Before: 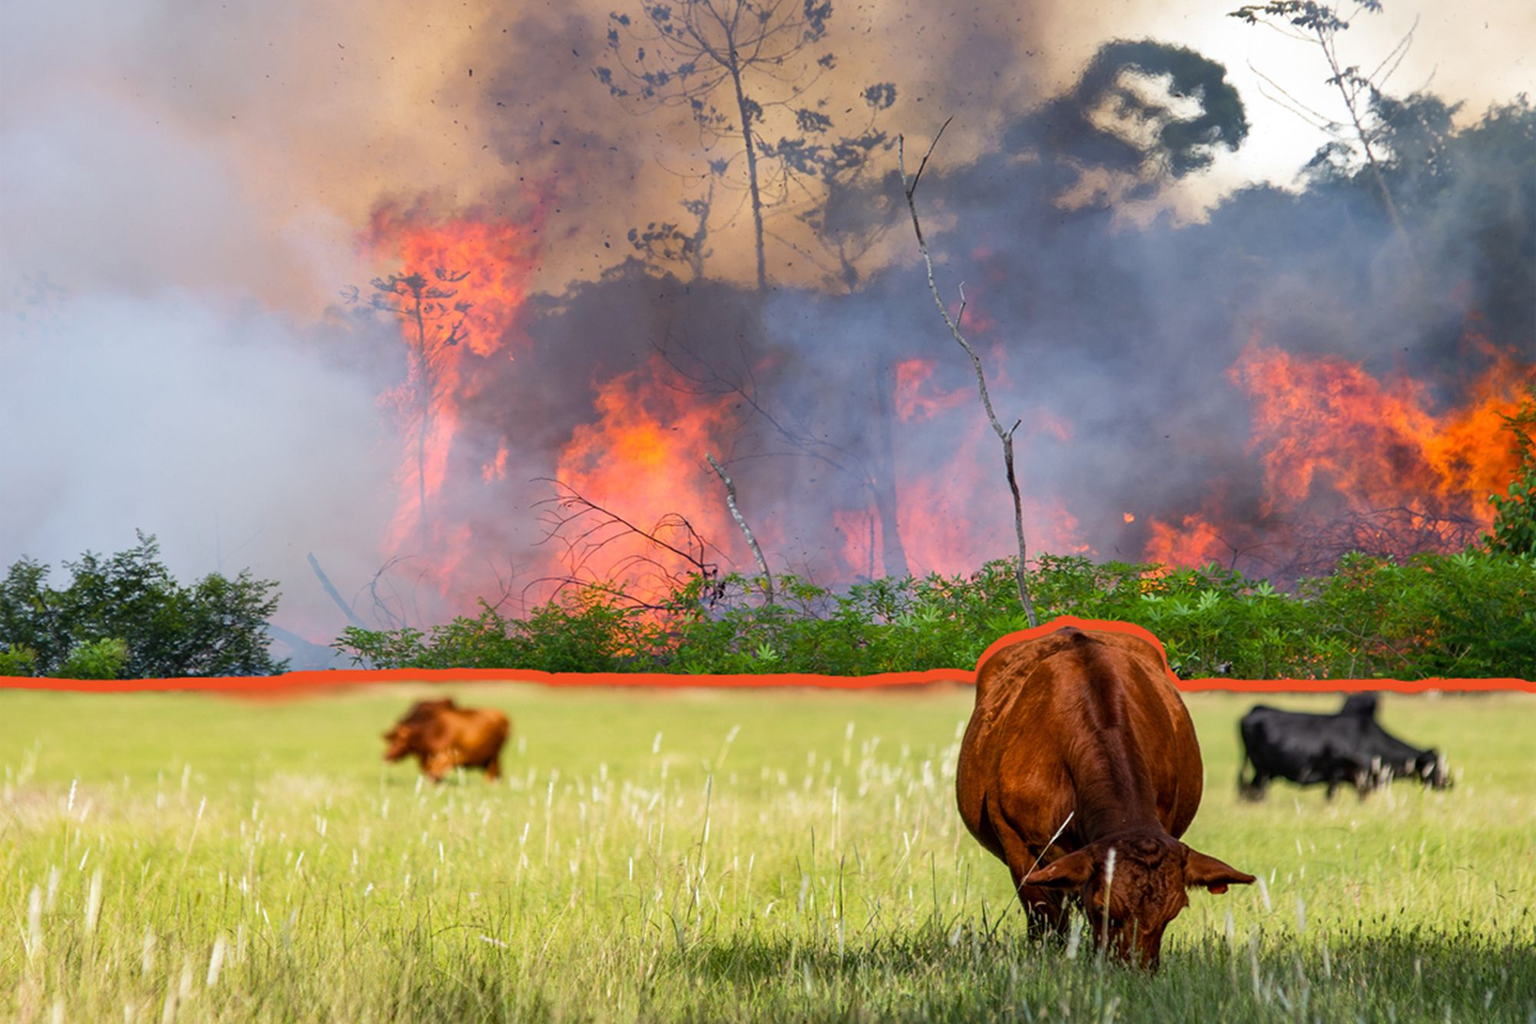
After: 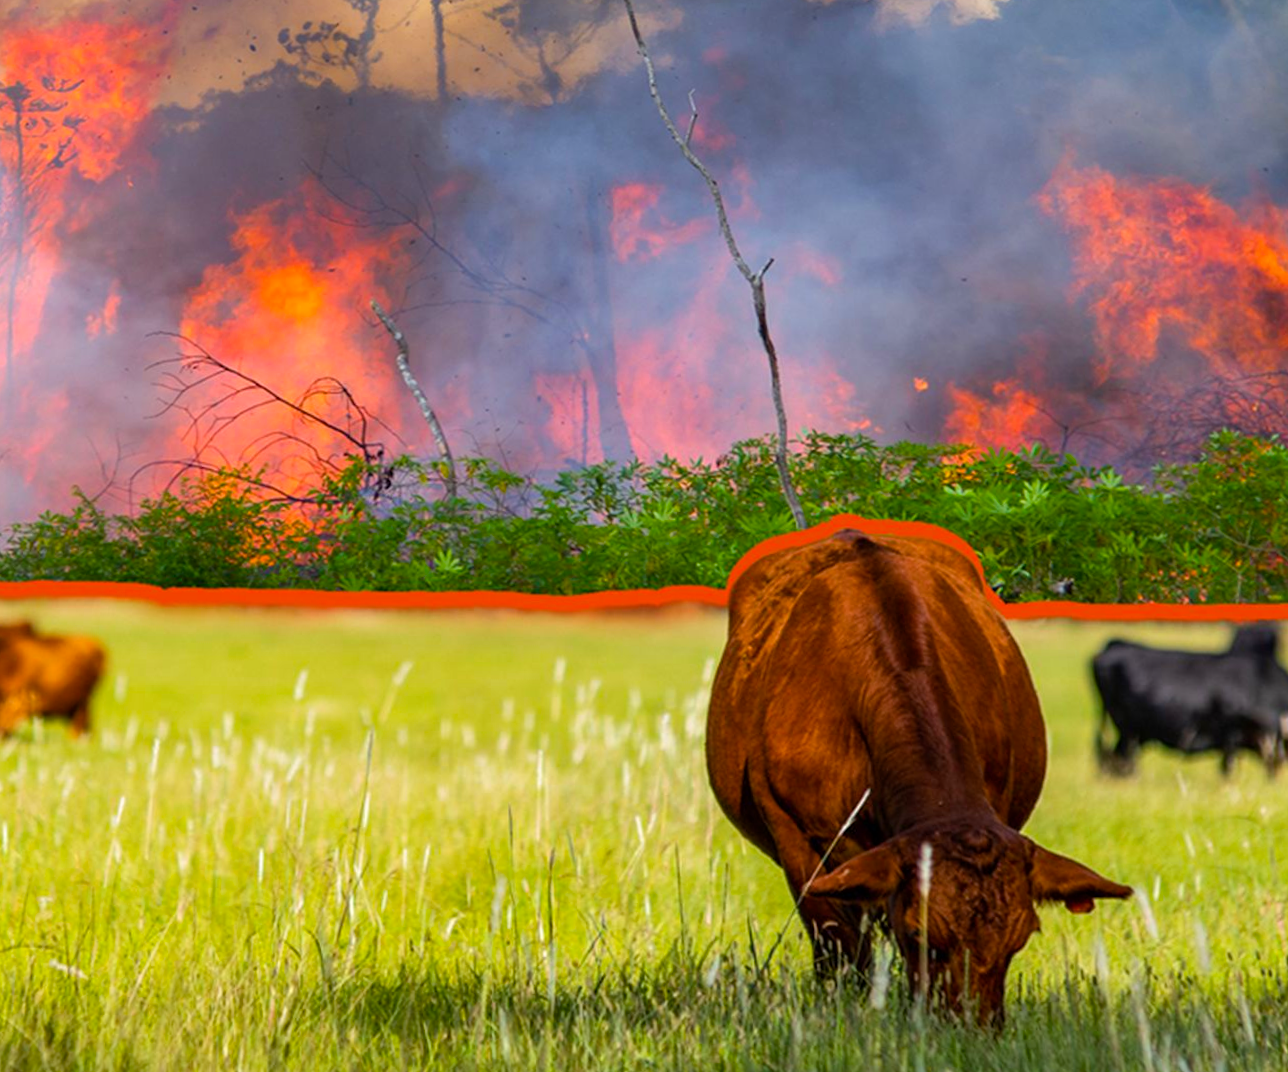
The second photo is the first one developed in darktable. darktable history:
tone equalizer: on, module defaults
color balance rgb: perceptual saturation grading › global saturation 20%, global vibrance 20%
crop and rotate: left 28.256%, top 17.734%, right 12.656%, bottom 3.573%
rotate and perspective: rotation 0.128°, lens shift (vertical) -0.181, lens shift (horizontal) -0.044, shear 0.001, automatic cropping off
